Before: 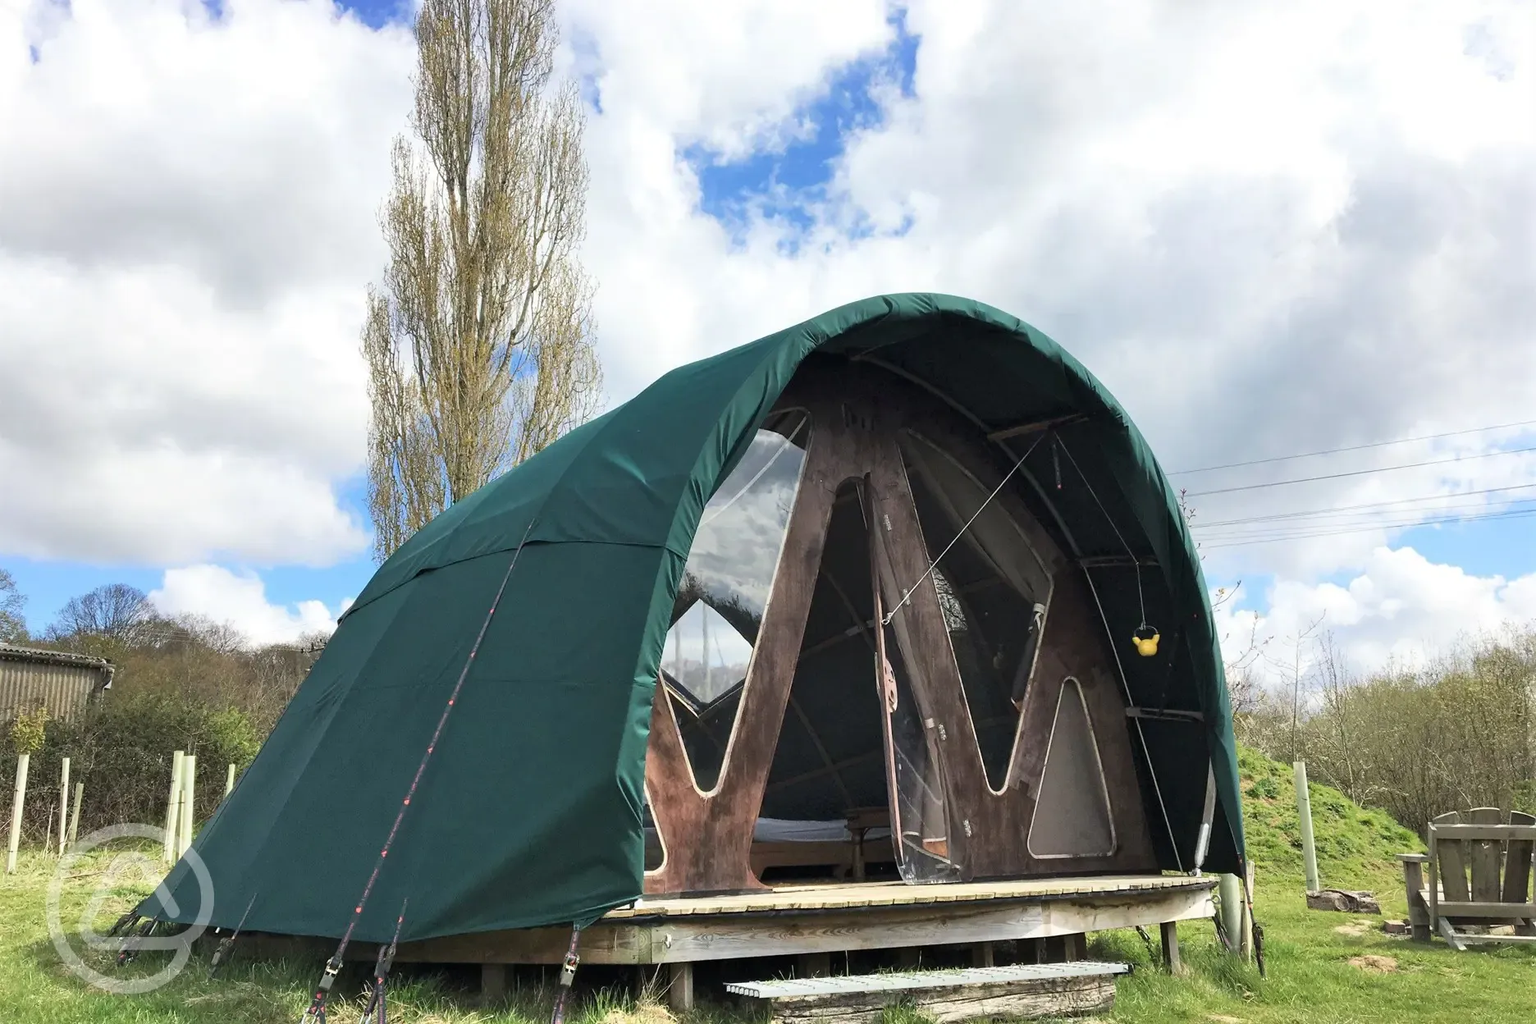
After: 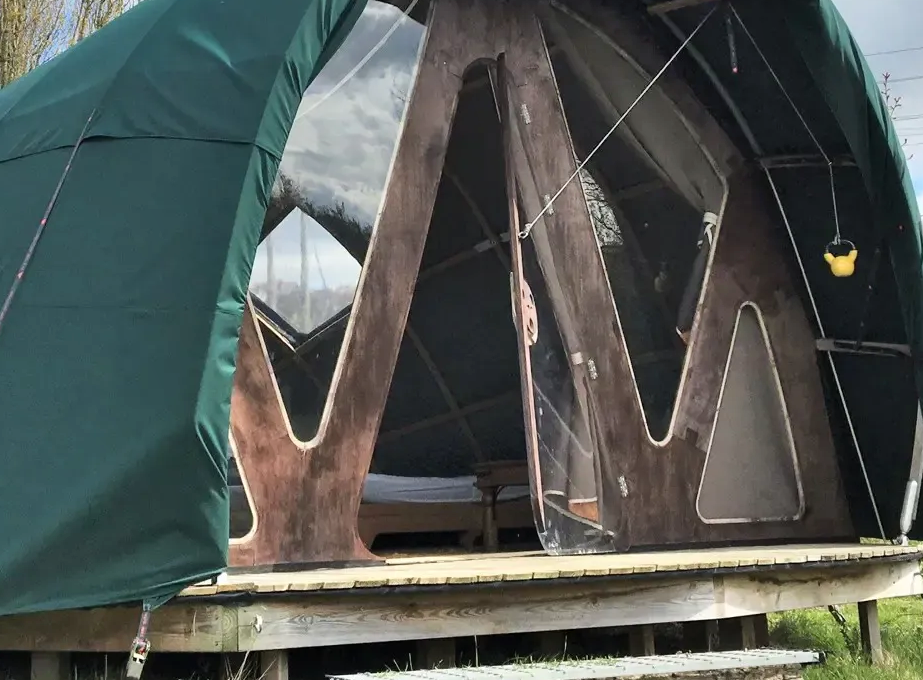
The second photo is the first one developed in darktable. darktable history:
shadows and highlights: white point adjustment 0.827, soften with gaussian
crop: left 29.725%, top 41.949%, right 20.919%, bottom 3.515%
